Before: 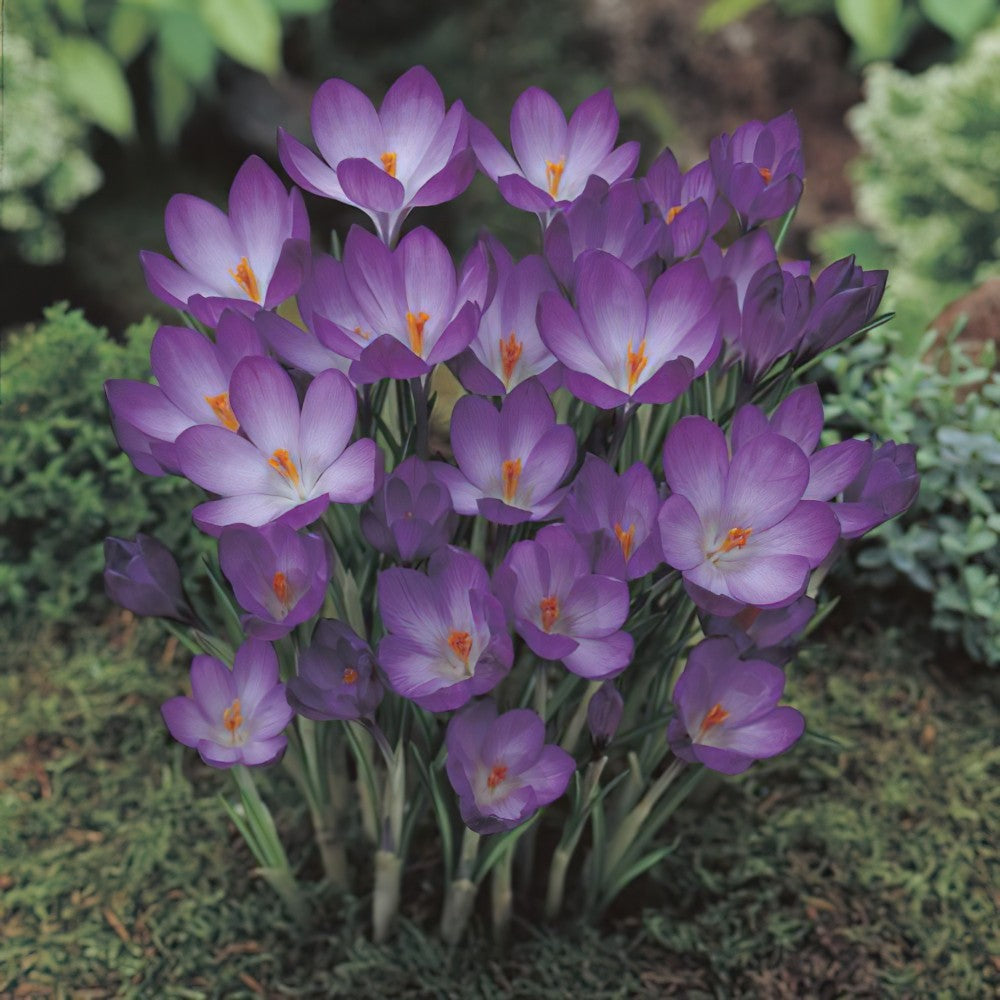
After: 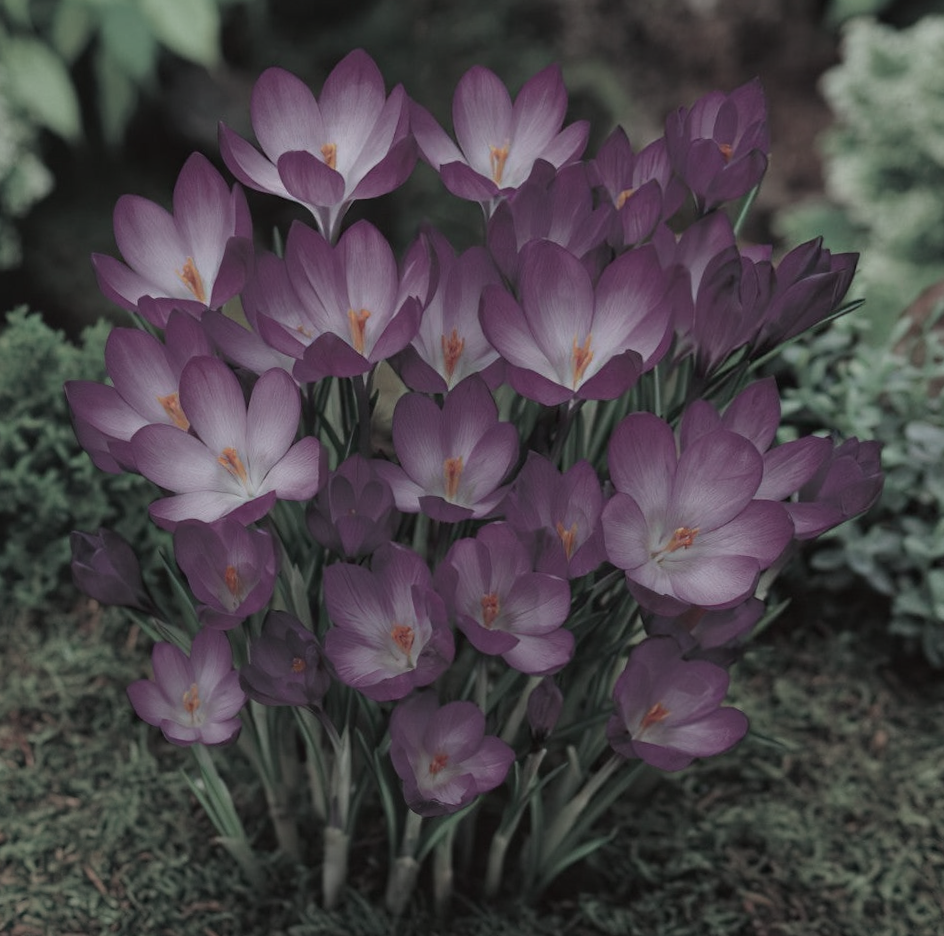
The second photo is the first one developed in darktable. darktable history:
color contrast: blue-yellow contrast 0.62
exposure: exposure -0.462 EV, compensate highlight preservation false
contrast brightness saturation: contrast 0.1, saturation -0.36
rotate and perspective: rotation 0.062°, lens shift (vertical) 0.115, lens shift (horizontal) -0.133, crop left 0.047, crop right 0.94, crop top 0.061, crop bottom 0.94
